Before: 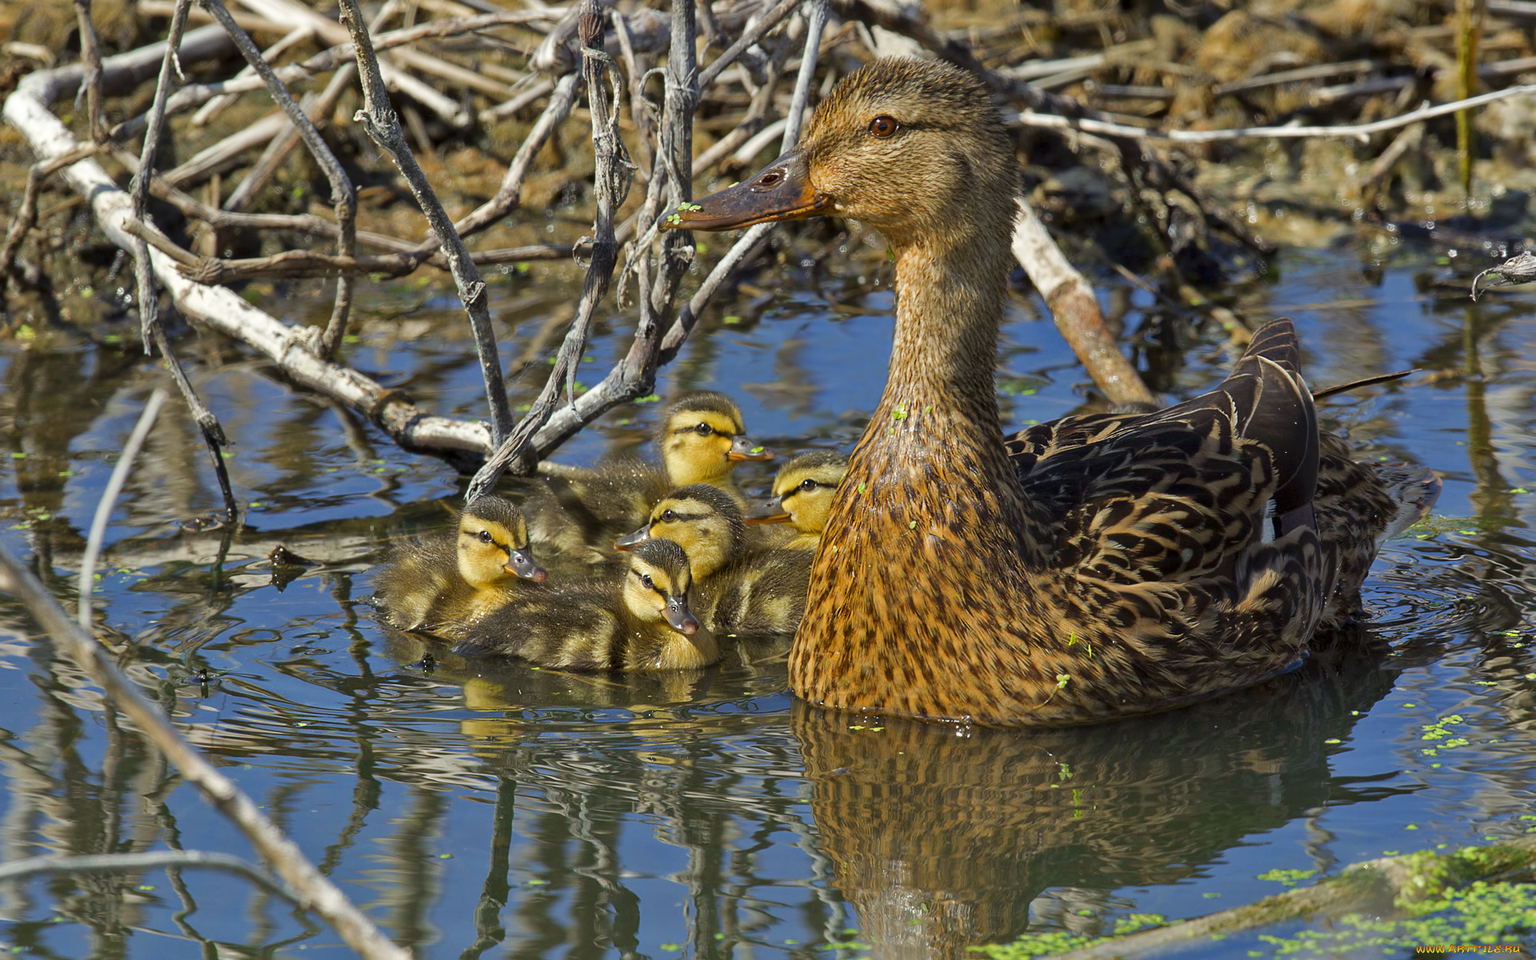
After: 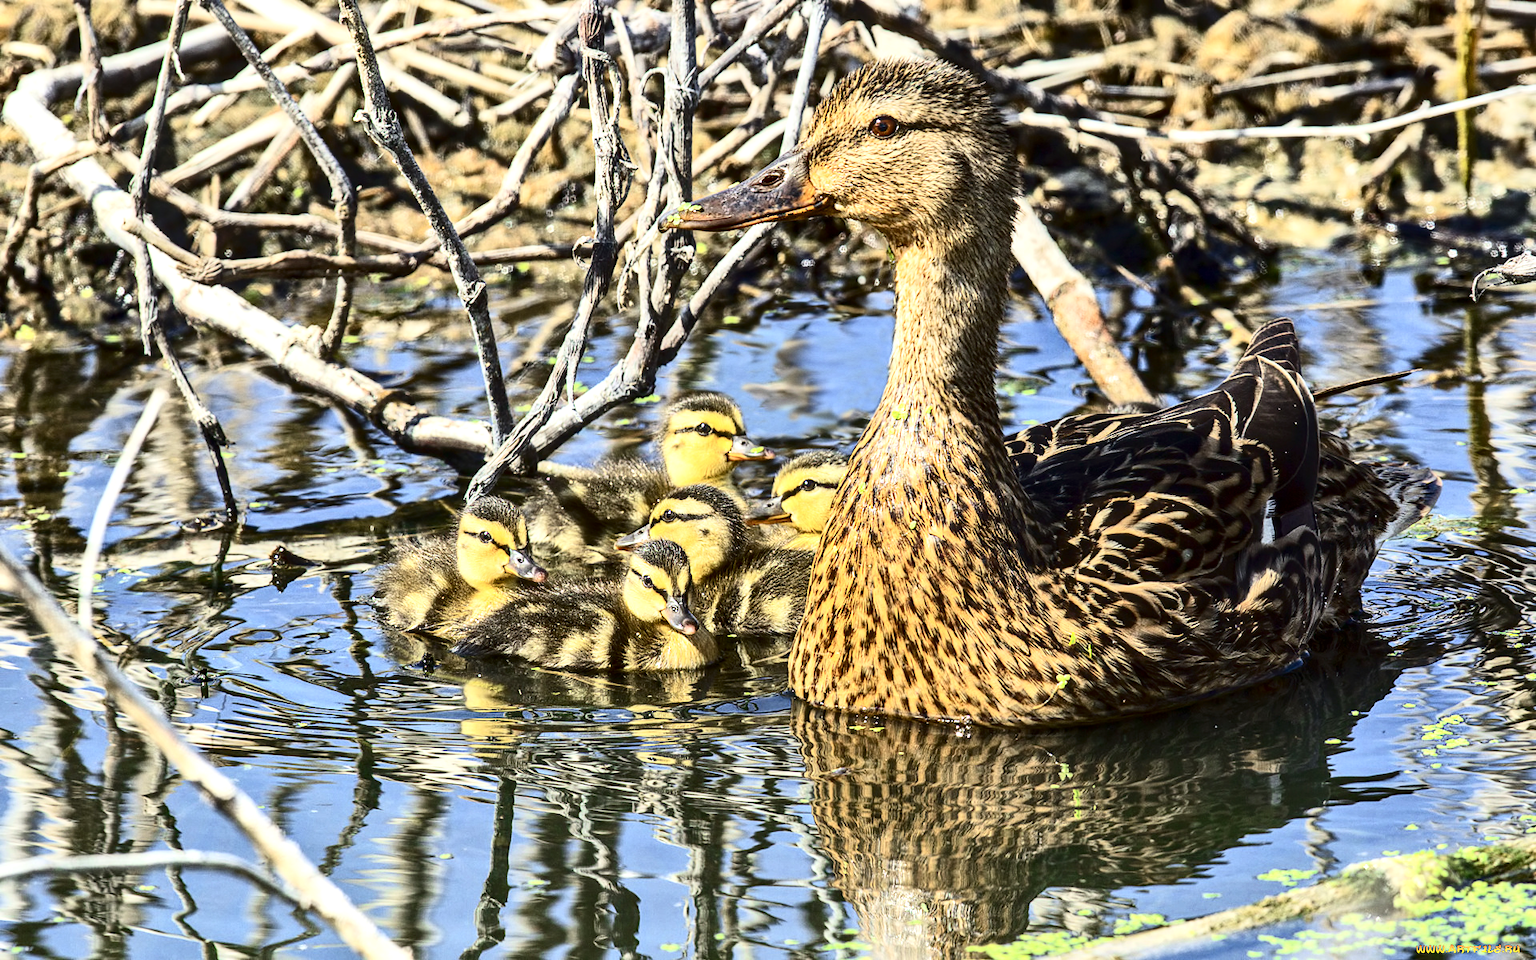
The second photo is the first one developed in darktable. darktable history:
exposure: black level correction 0, exposure 0.949 EV, compensate highlight preservation false
contrast brightness saturation: contrast 0.507, saturation -0.105
local contrast: detail 130%
